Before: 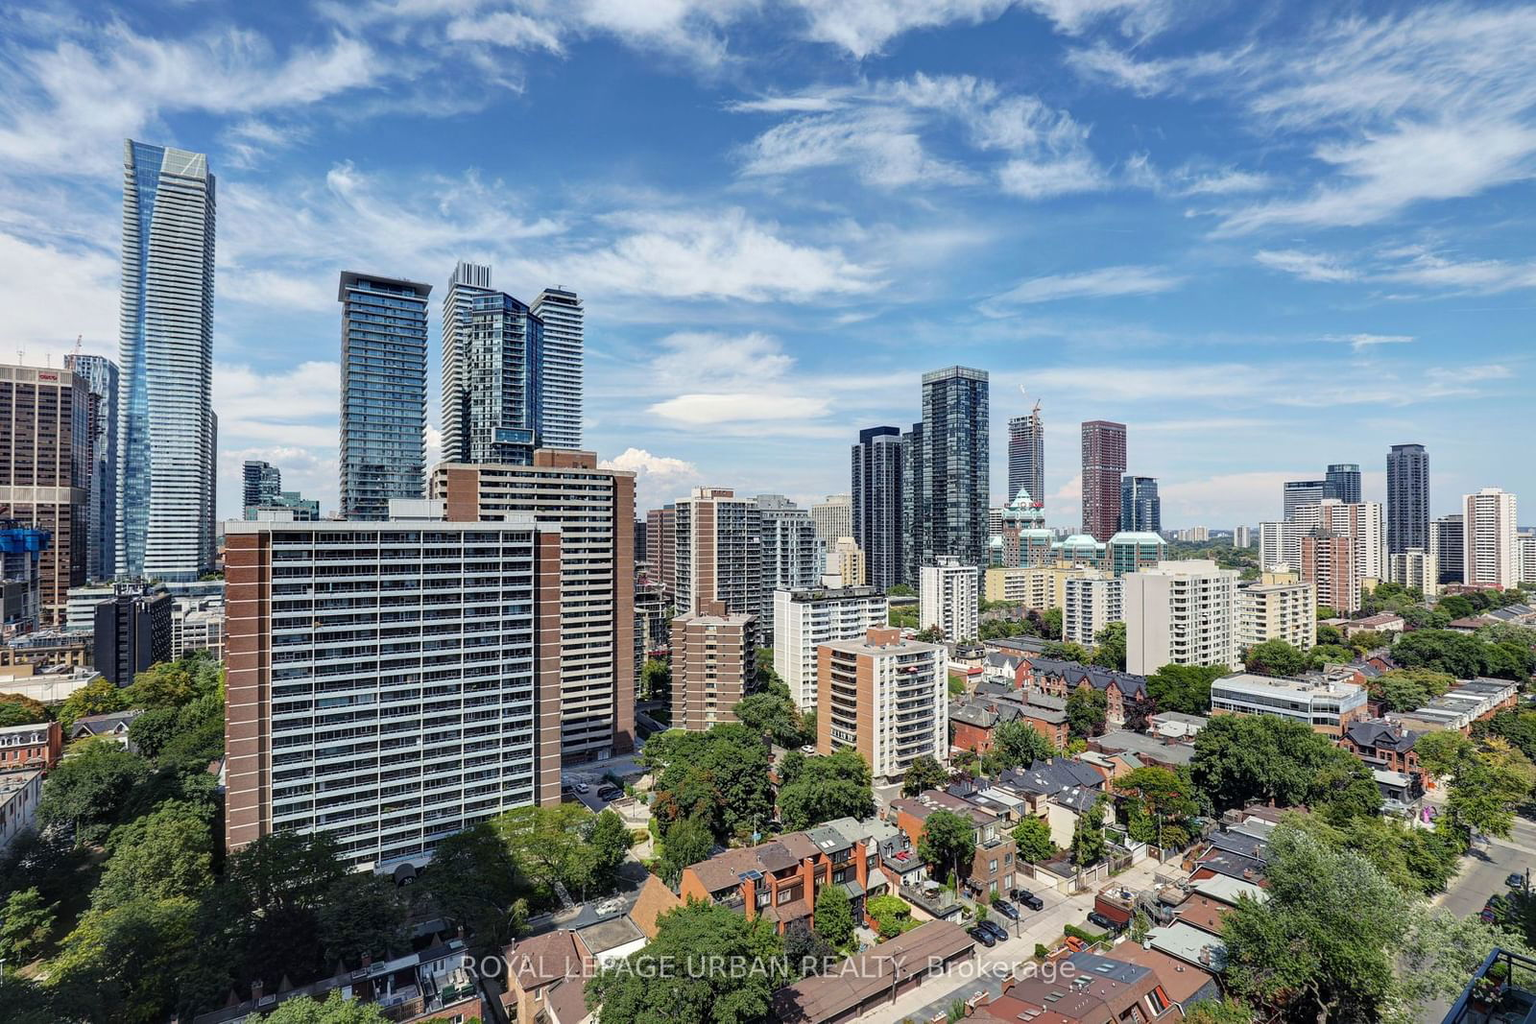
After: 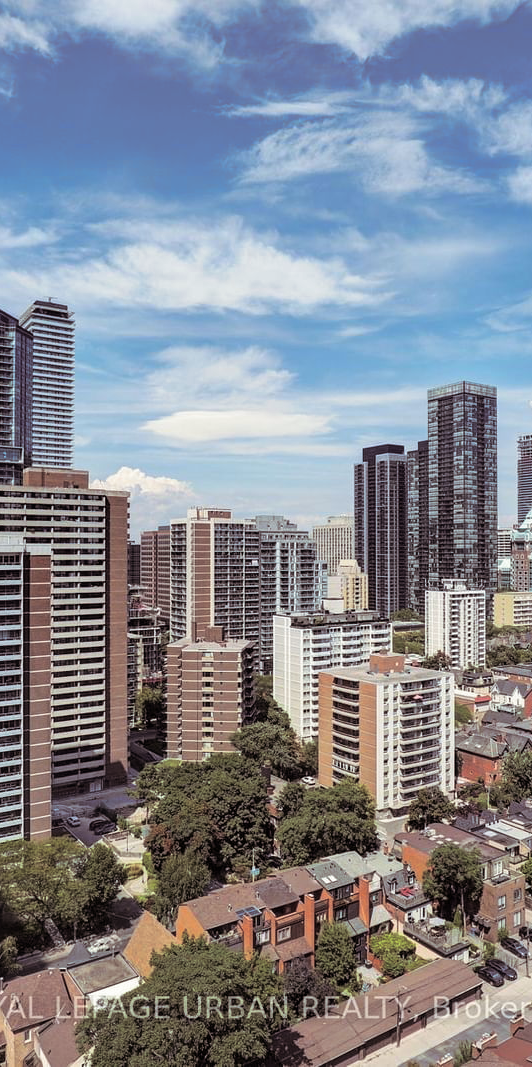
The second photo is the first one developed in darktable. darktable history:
crop: left 33.36%, right 33.36%
split-toning: shadows › saturation 0.24, highlights › hue 54°, highlights › saturation 0.24
